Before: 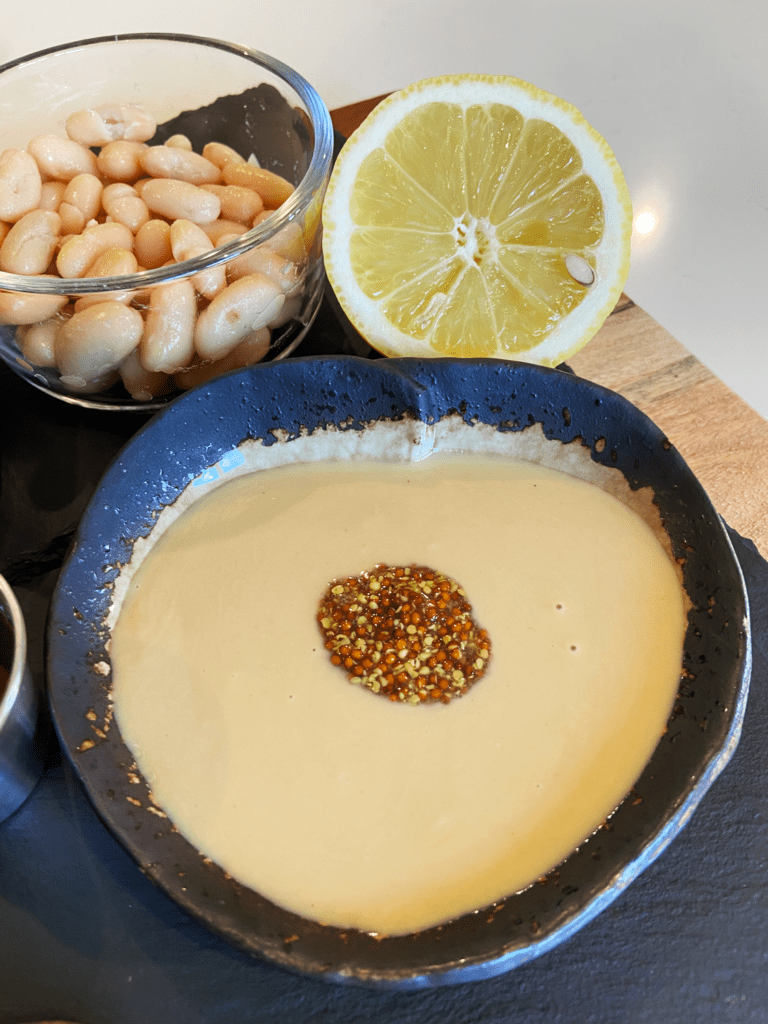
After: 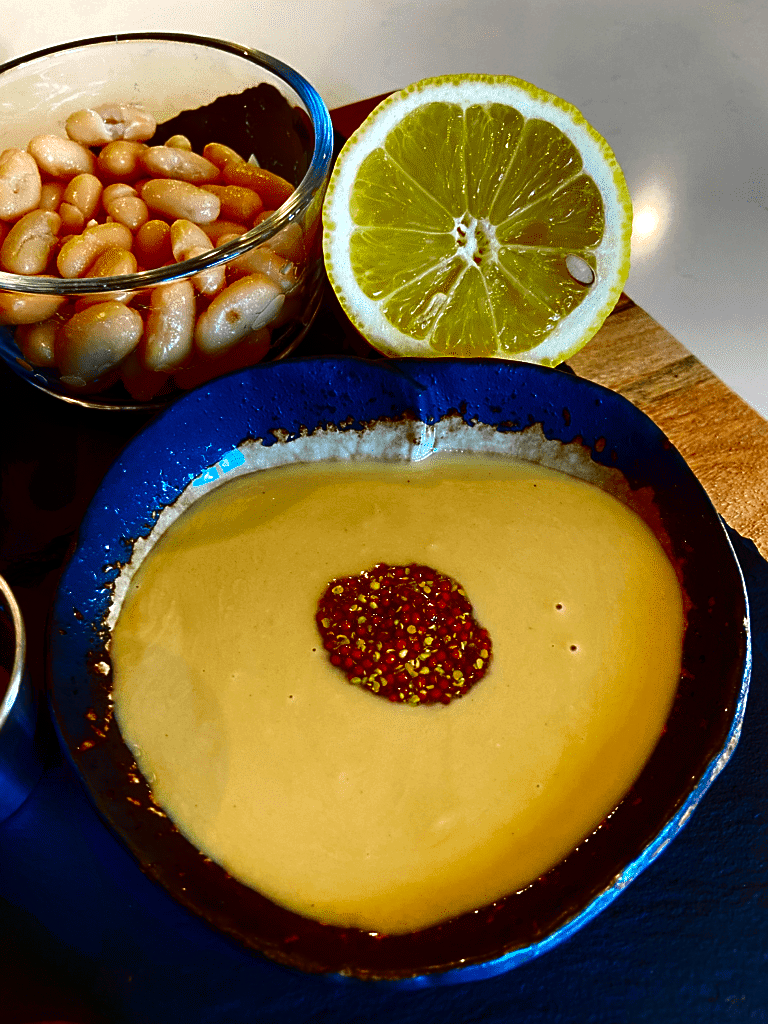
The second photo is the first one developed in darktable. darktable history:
contrast brightness saturation: brightness -0.987, saturation 0.98
exposure: exposure 0.298 EV, compensate exposure bias true, compensate highlight preservation false
sharpen: radius 1.87, amount 0.402, threshold 1.429
